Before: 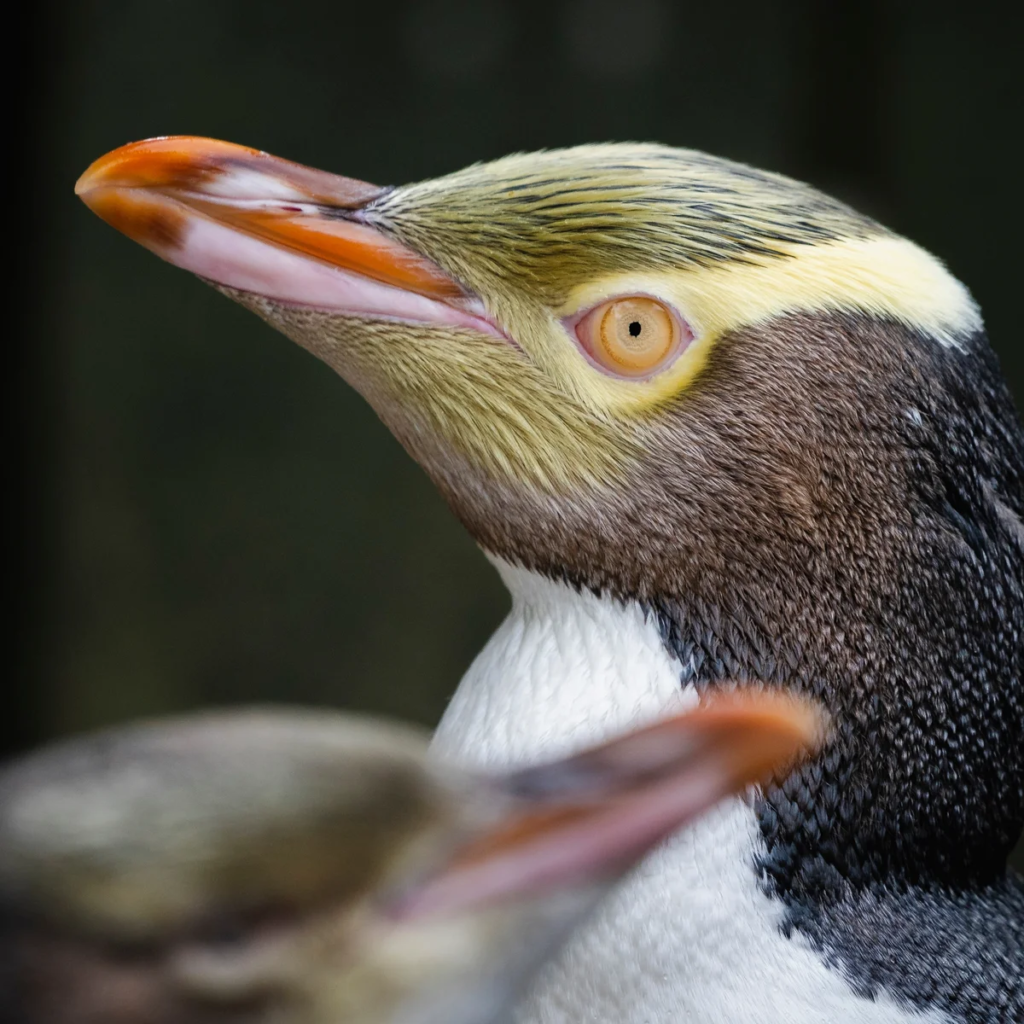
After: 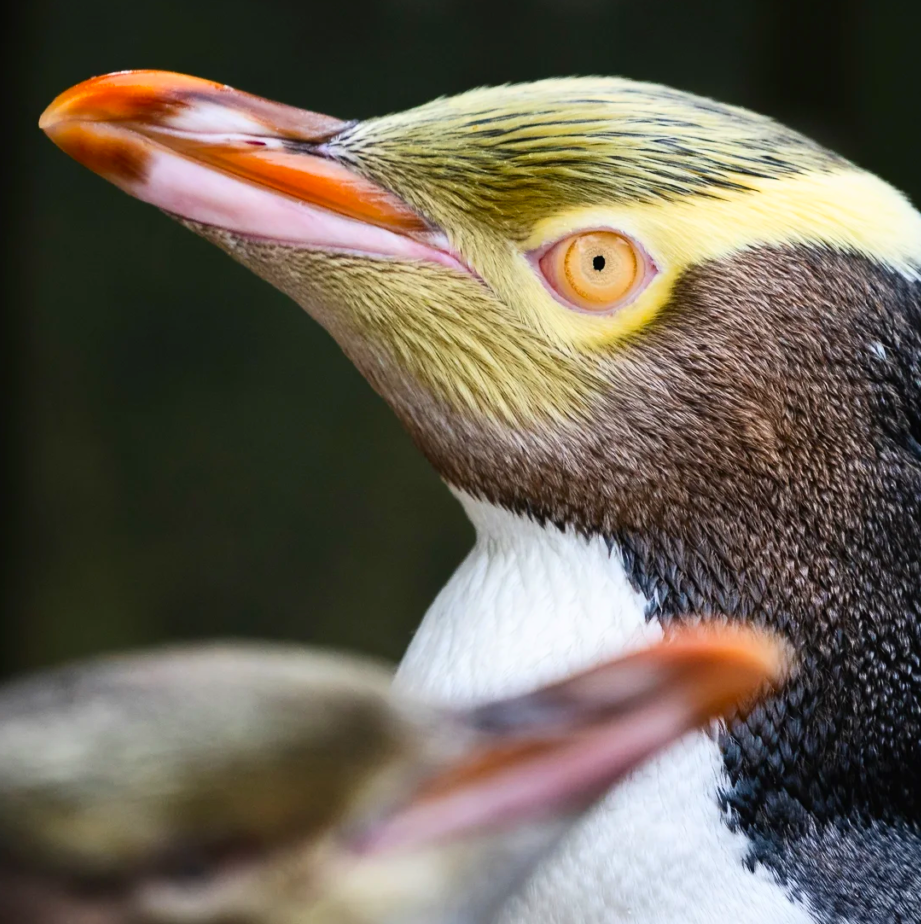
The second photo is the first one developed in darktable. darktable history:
contrast brightness saturation: contrast 0.232, brightness 0.111, saturation 0.291
crop: left 3.611%, top 6.452%, right 6.393%, bottom 3.27%
